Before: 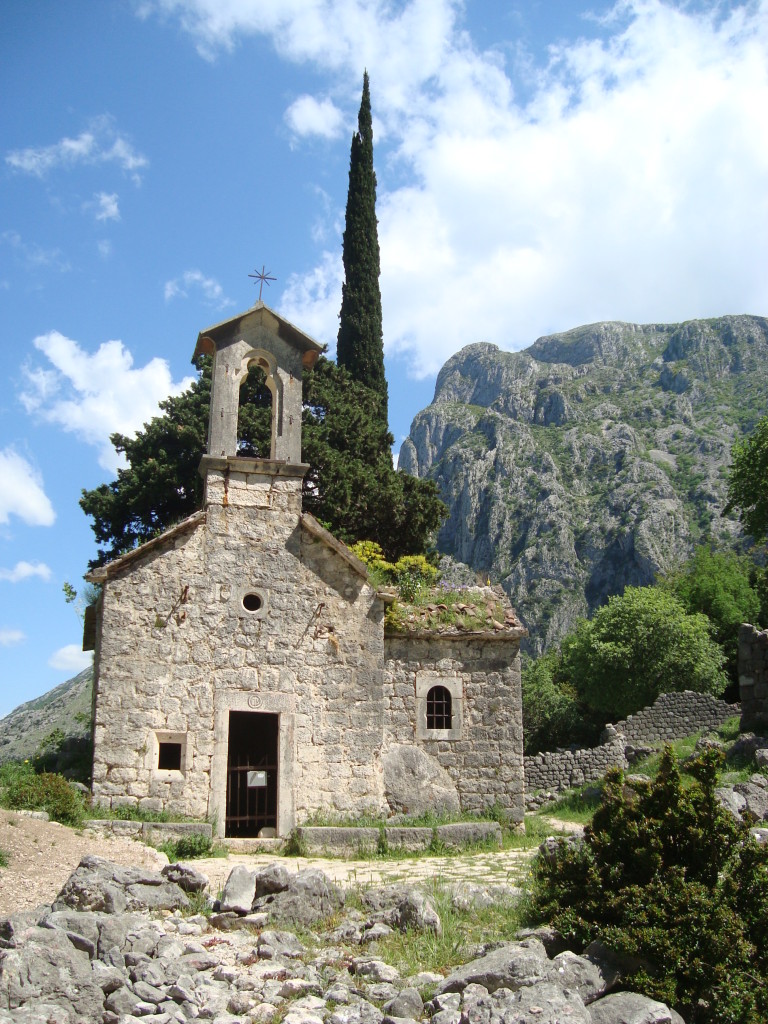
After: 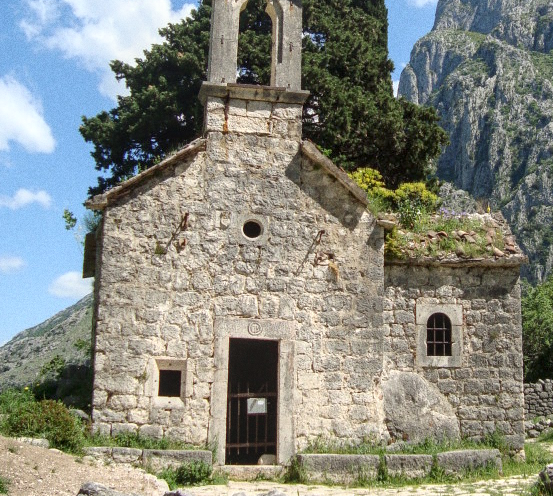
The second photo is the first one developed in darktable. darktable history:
crop: top 36.498%, right 27.964%, bottom 14.995%
local contrast: on, module defaults
grain: strength 26%
